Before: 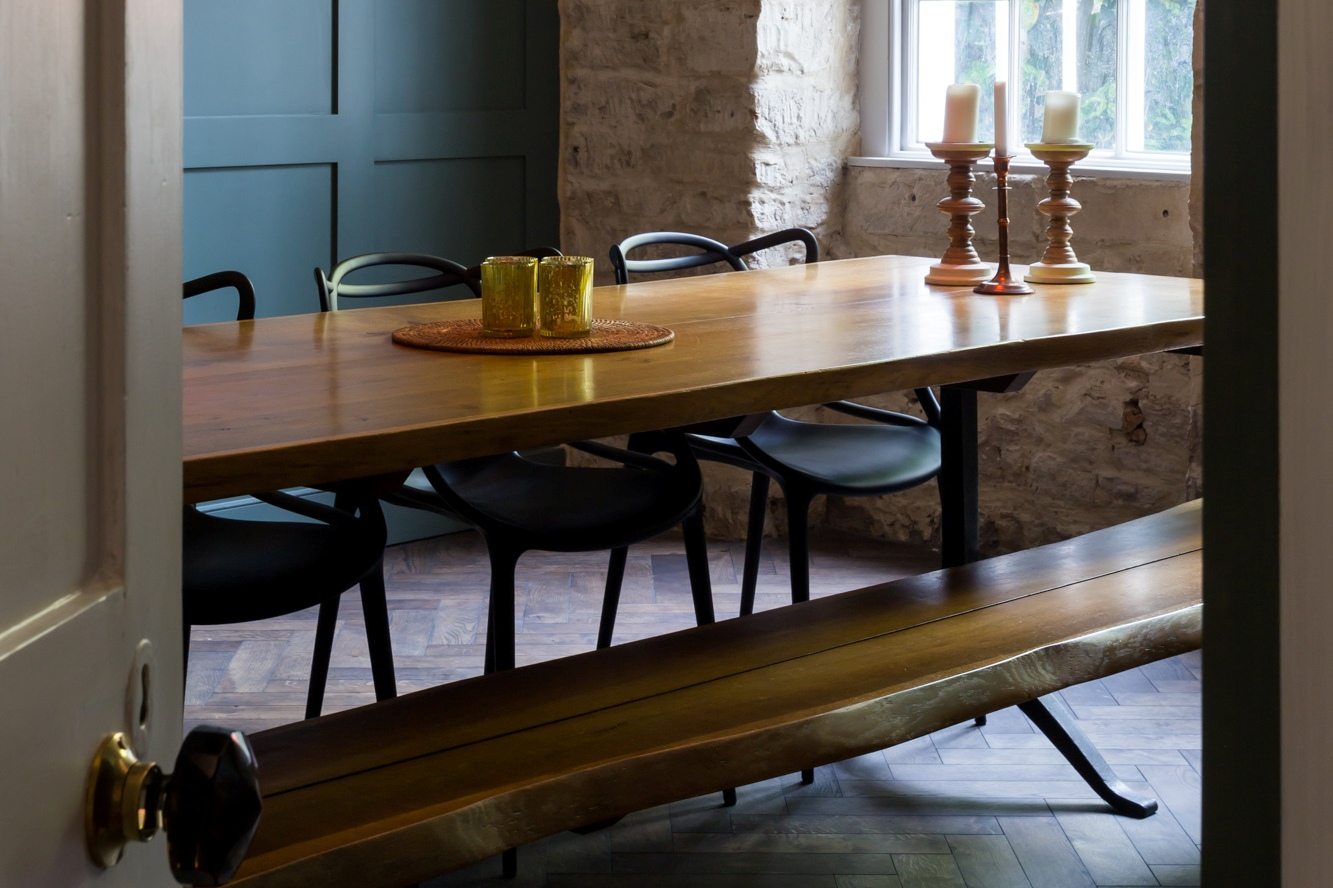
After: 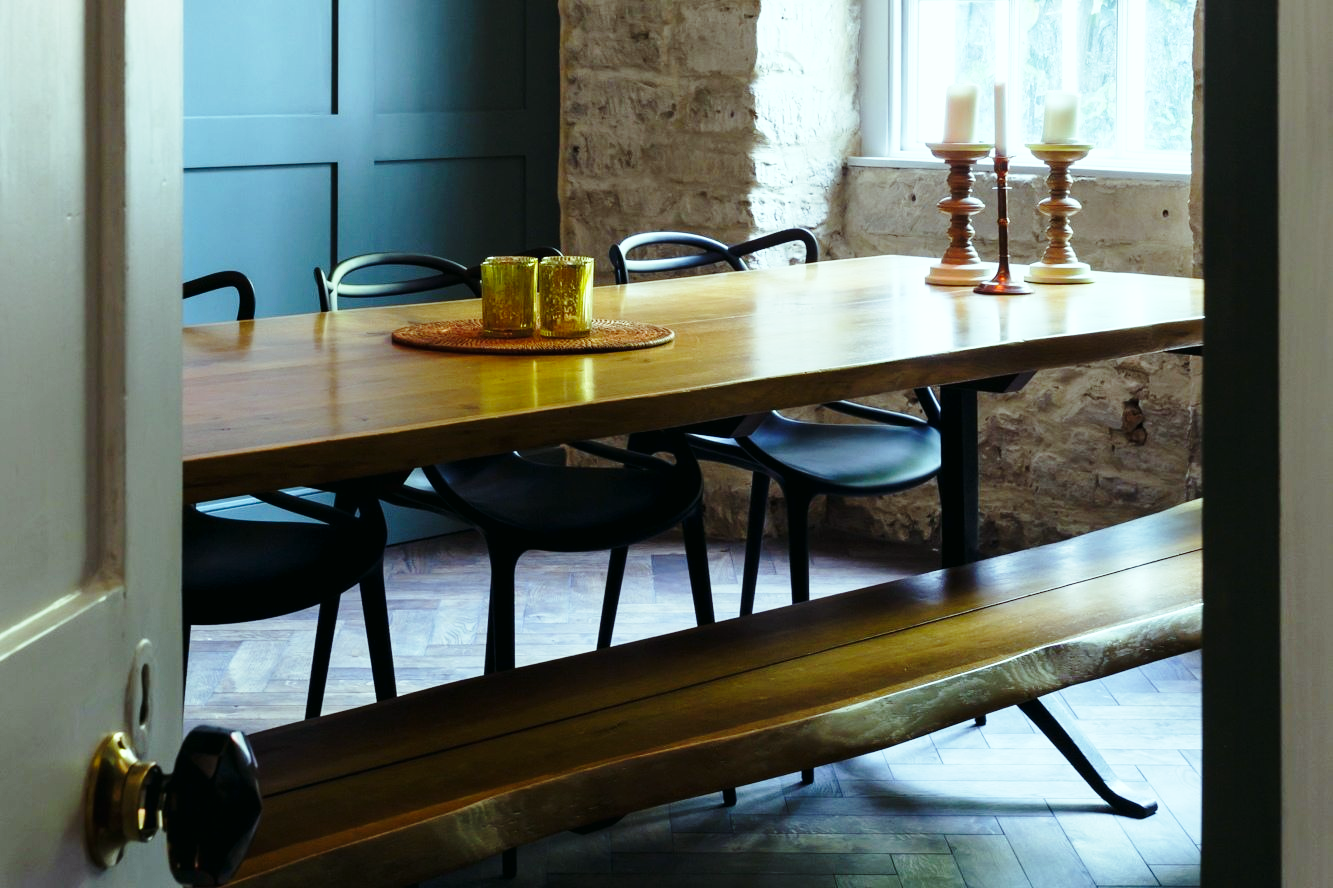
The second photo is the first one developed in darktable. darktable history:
color balance: mode lift, gamma, gain (sRGB), lift [0.997, 0.979, 1.021, 1.011], gamma [1, 1.084, 0.916, 0.998], gain [1, 0.87, 1.13, 1.101], contrast 4.55%, contrast fulcrum 38.24%, output saturation 104.09%
base curve: curves: ch0 [(0, 0) (0.028, 0.03) (0.121, 0.232) (0.46, 0.748) (0.859, 0.968) (1, 1)], preserve colors none
